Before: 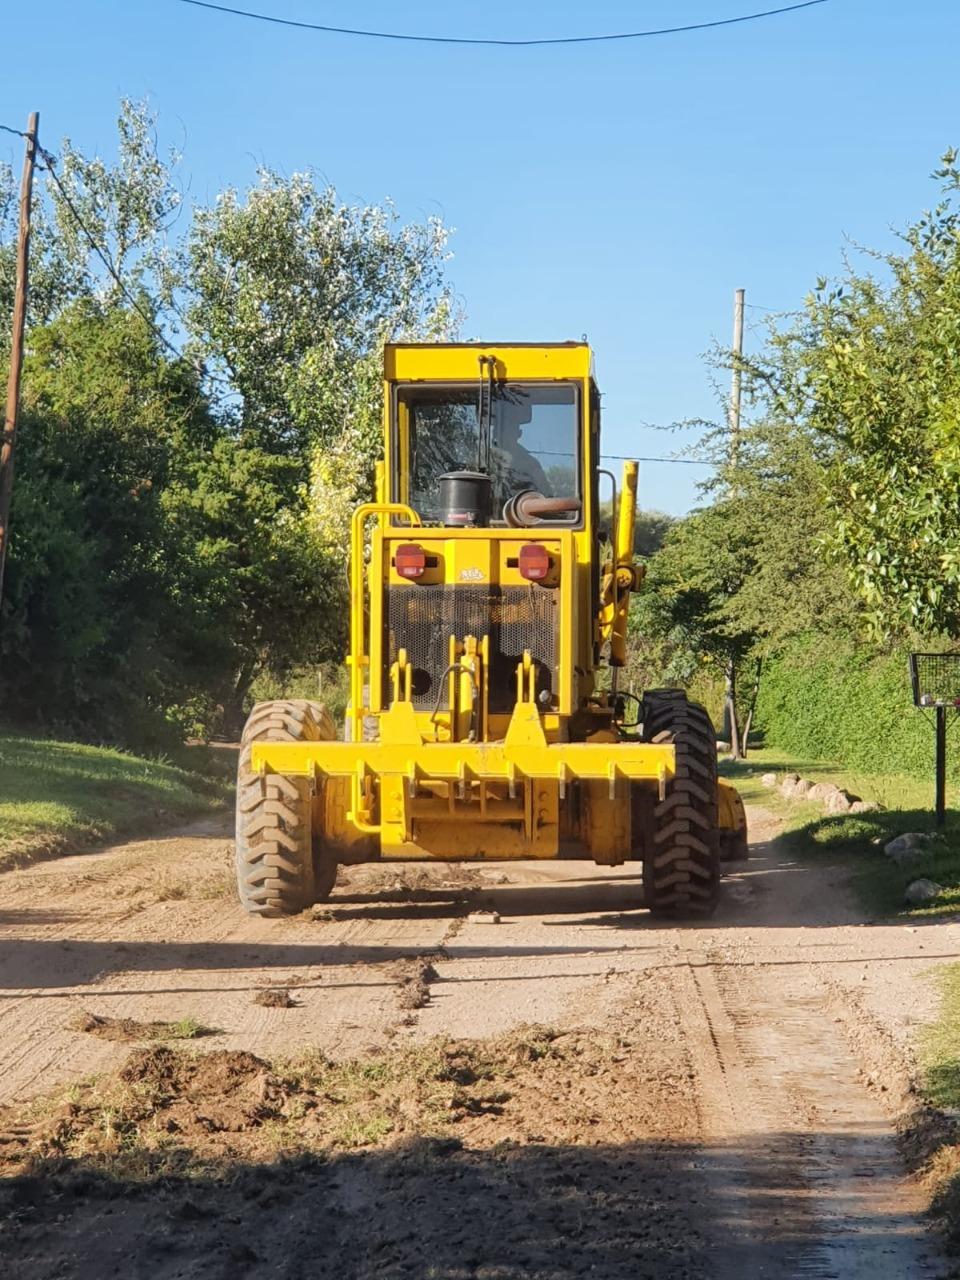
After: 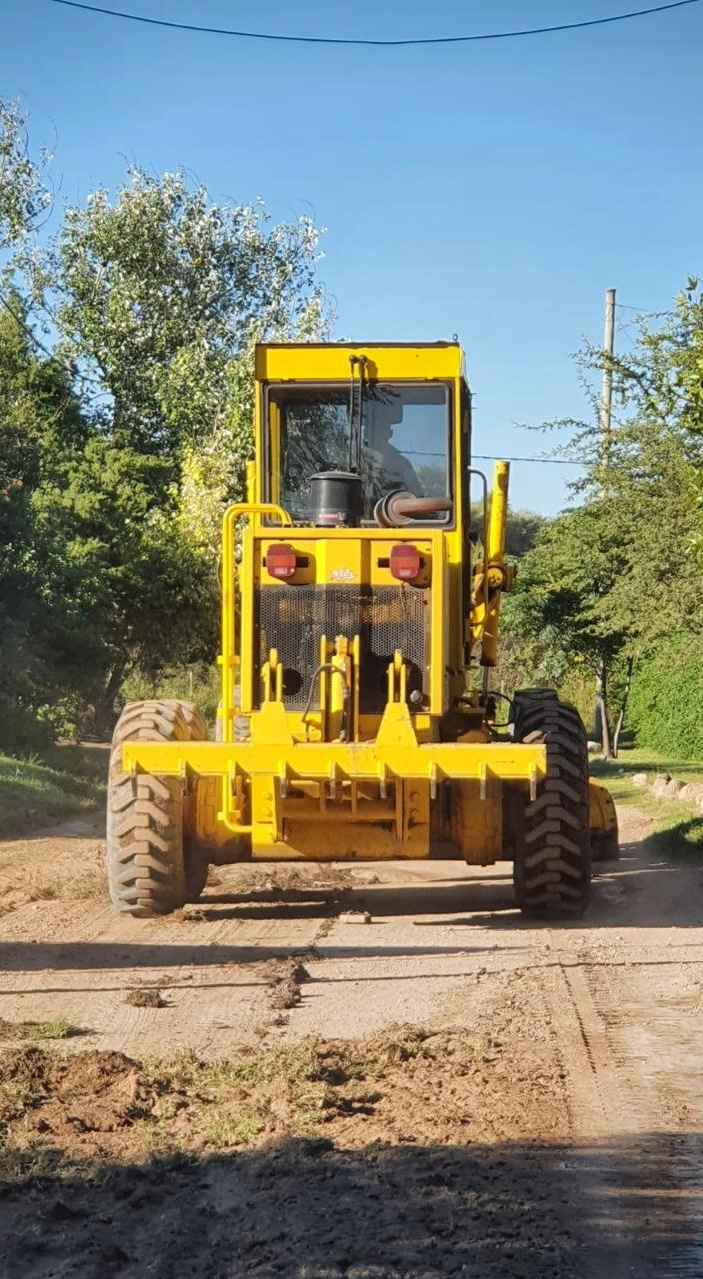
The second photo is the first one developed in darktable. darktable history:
shadows and highlights: shadows 60, soften with gaussian
vignetting: fall-off start 97.23%, saturation -0.024, center (-0.033, -0.042), width/height ratio 1.179, unbound false
crop: left 13.443%, right 13.31%
